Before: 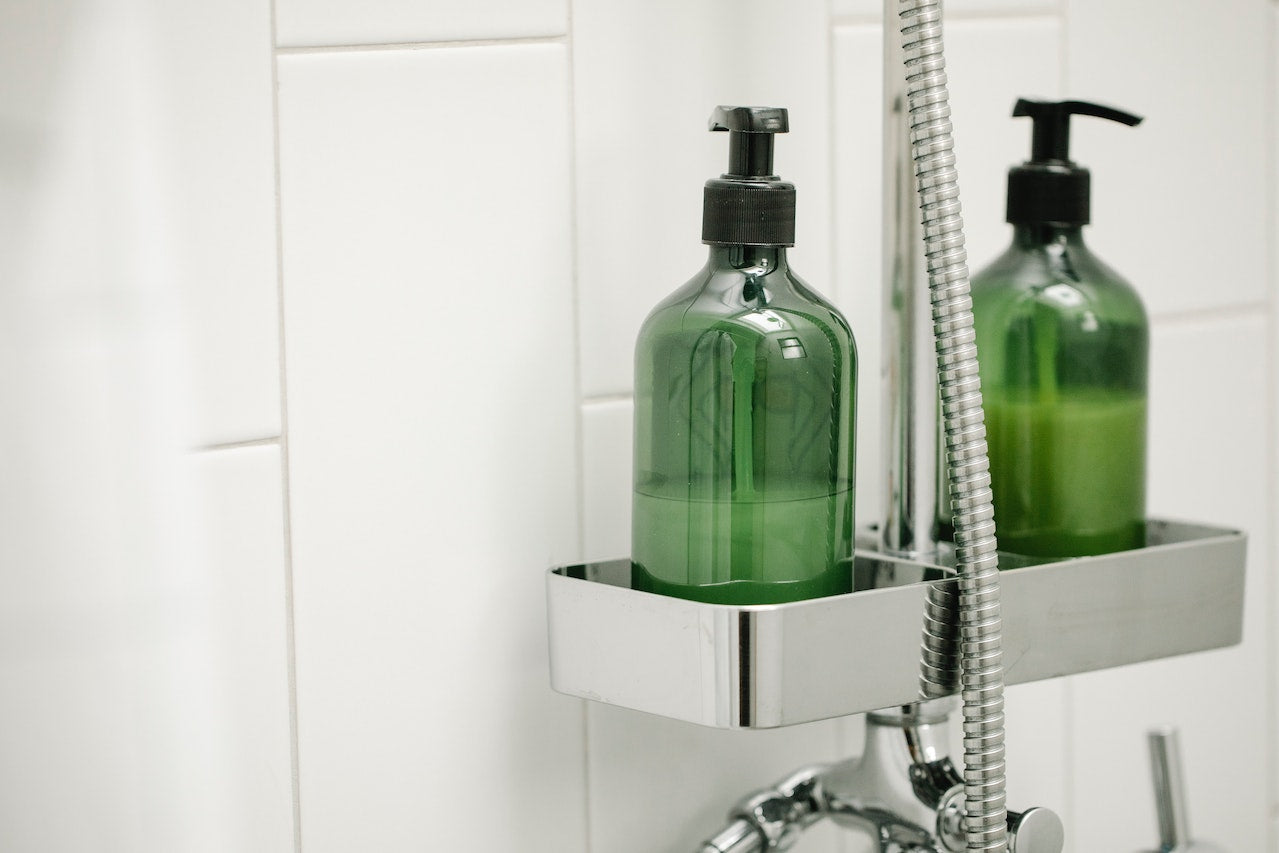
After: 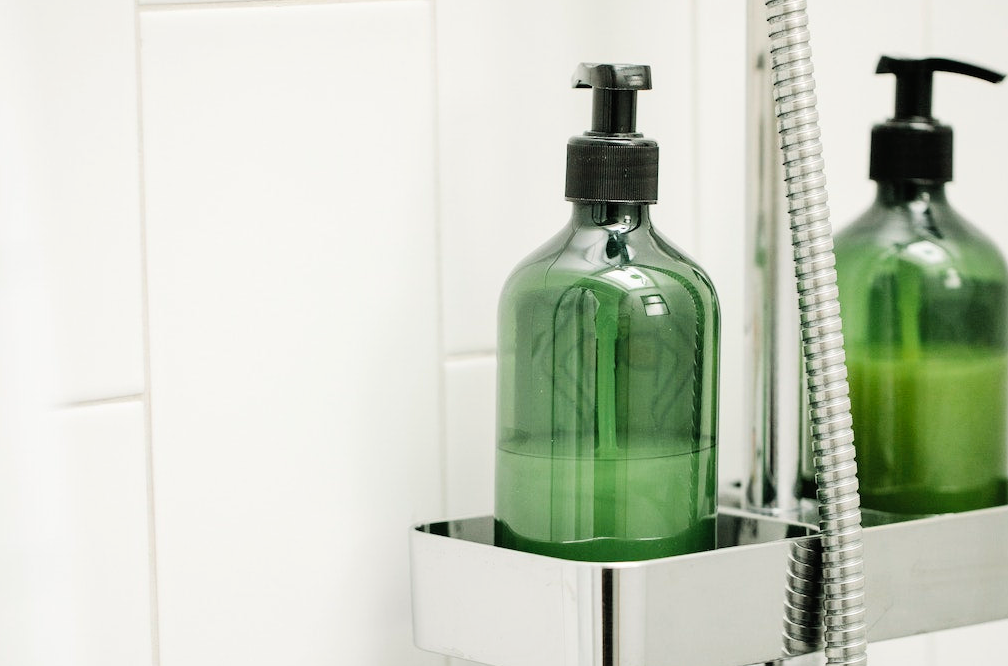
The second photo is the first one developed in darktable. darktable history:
tone curve: curves: ch0 [(0, 0) (0.004, 0.001) (0.133, 0.112) (0.325, 0.362) (0.832, 0.893) (1, 1)], color space Lab, linked channels, preserve colors none
crop and rotate: left 10.77%, top 5.1%, right 10.41%, bottom 16.76%
